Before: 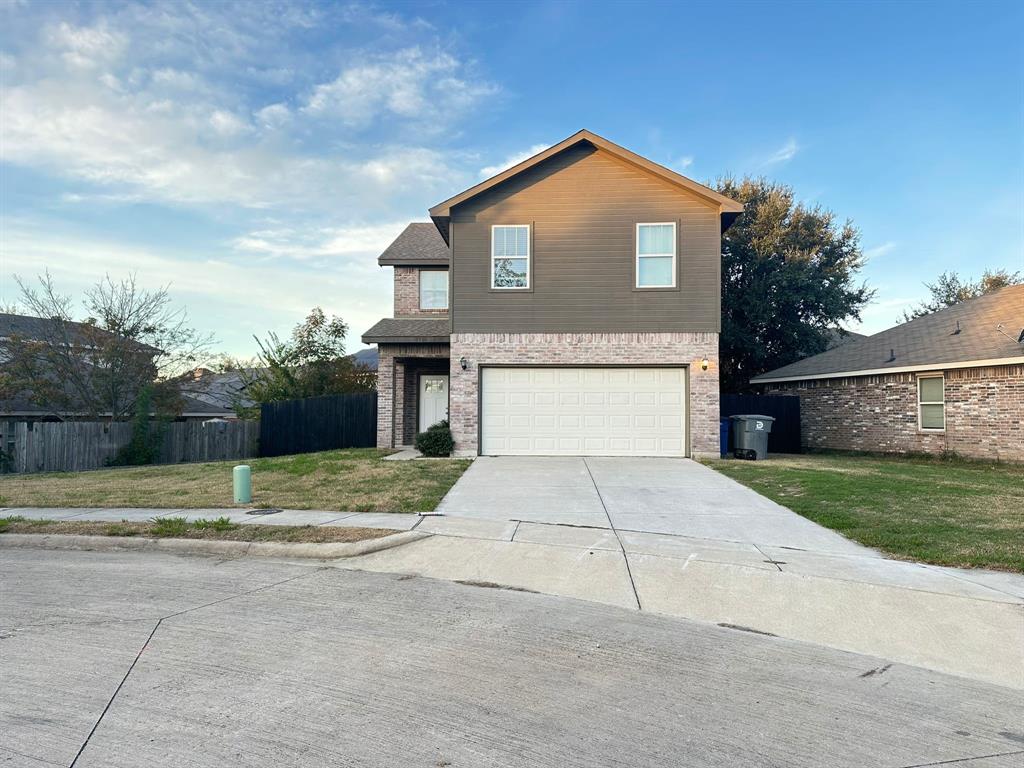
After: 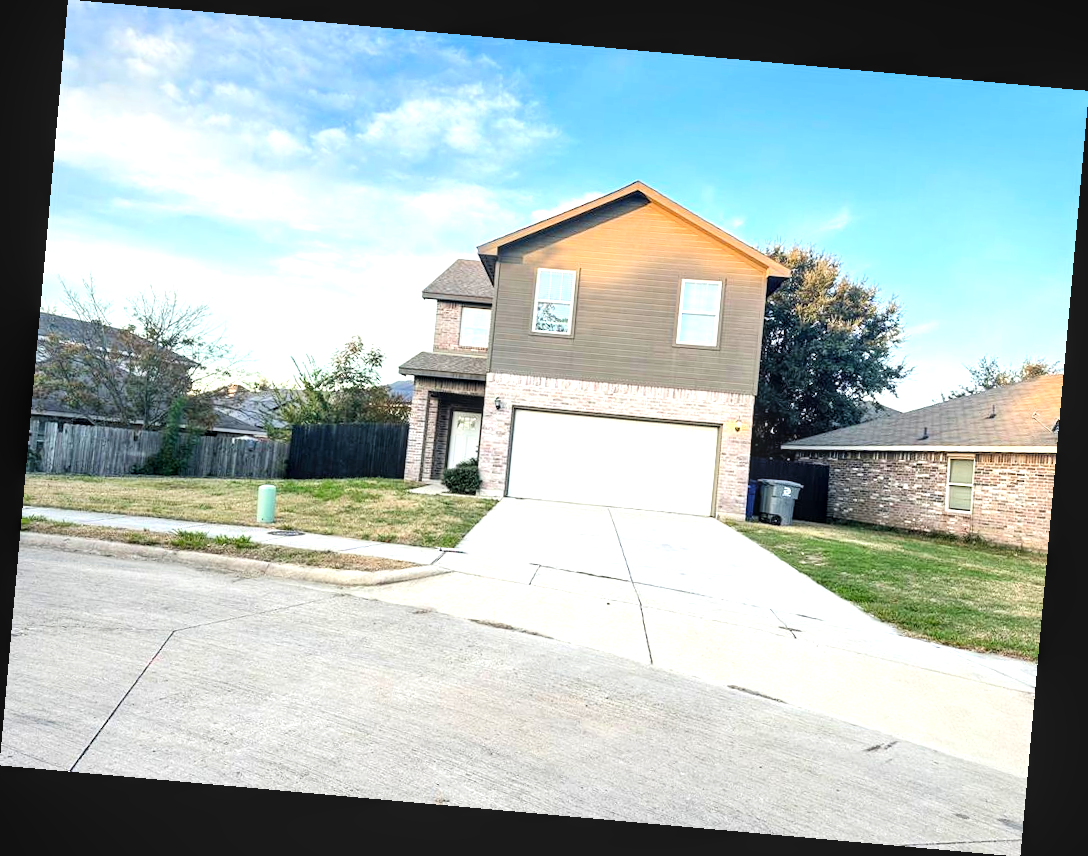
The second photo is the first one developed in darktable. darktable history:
exposure: exposure 1 EV, compensate highlight preservation false
rotate and perspective: rotation 5.12°, automatic cropping off
tone curve: curves: ch0 [(0, 0) (0.004, 0.001) (0.133, 0.112) (0.325, 0.362) (0.832, 0.893) (1, 1)], color space Lab, linked channels, preserve colors none
local contrast: detail 130%
